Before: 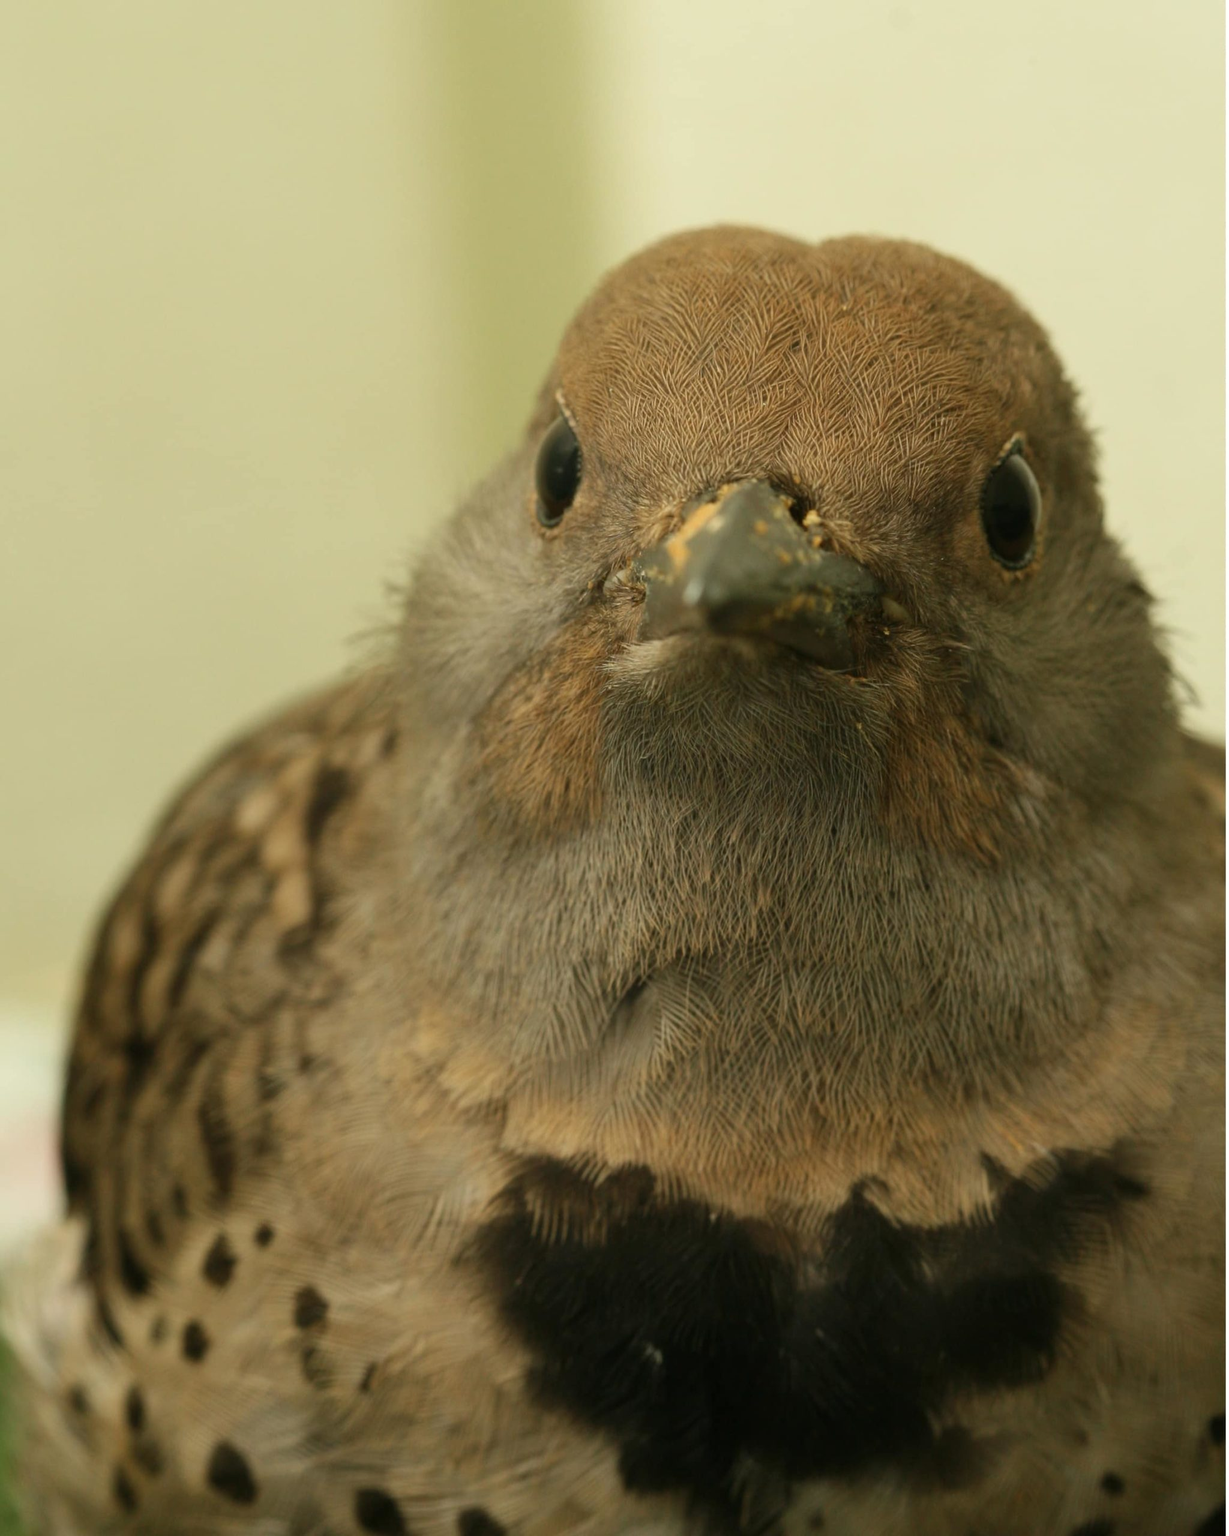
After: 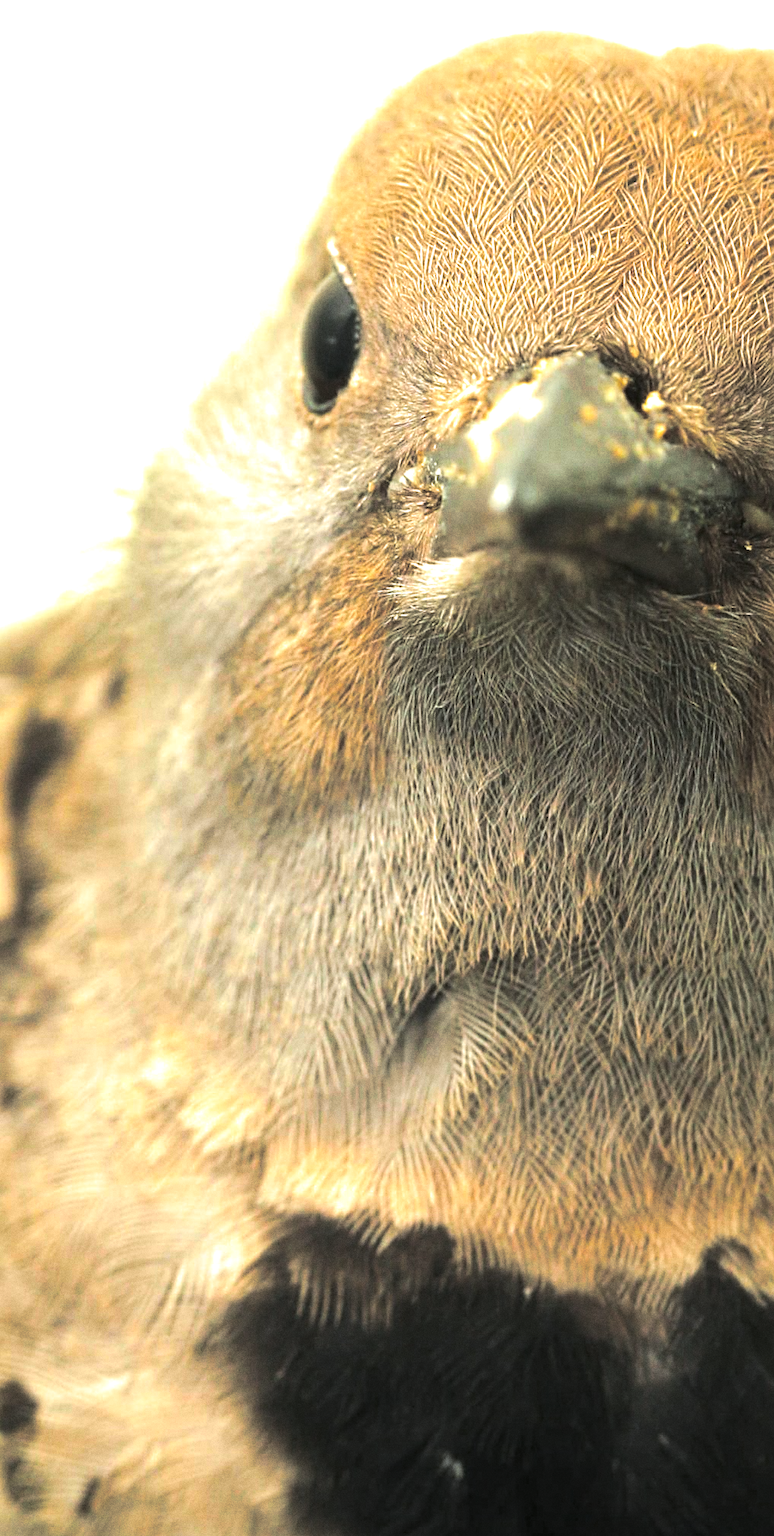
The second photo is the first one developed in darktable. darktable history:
tone equalizer: -8 EV -0.417 EV, -7 EV -0.389 EV, -6 EV -0.333 EV, -5 EV -0.222 EV, -3 EV 0.222 EV, -2 EV 0.333 EV, -1 EV 0.389 EV, +0 EV 0.417 EV, edges refinement/feathering 500, mask exposure compensation -1.57 EV, preserve details no
color balance rgb: linear chroma grading › global chroma 8.33%, perceptual saturation grading › global saturation 18.52%, global vibrance 7.87%
color calibration: illuminant custom, x 0.373, y 0.388, temperature 4269.97 K
sharpen: radius 1.864, amount 0.398, threshold 1.271
grain: coarseness 0.09 ISO
split-toning: shadows › hue 43.2°, shadows › saturation 0, highlights › hue 50.4°, highlights › saturation 1
exposure: black level correction 0, exposure 1.35 EV, compensate exposure bias true, compensate highlight preservation false
crop and rotate: angle 0.02°, left 24.353%, top 13.219%, right 26.156%, bottom 8.224%
